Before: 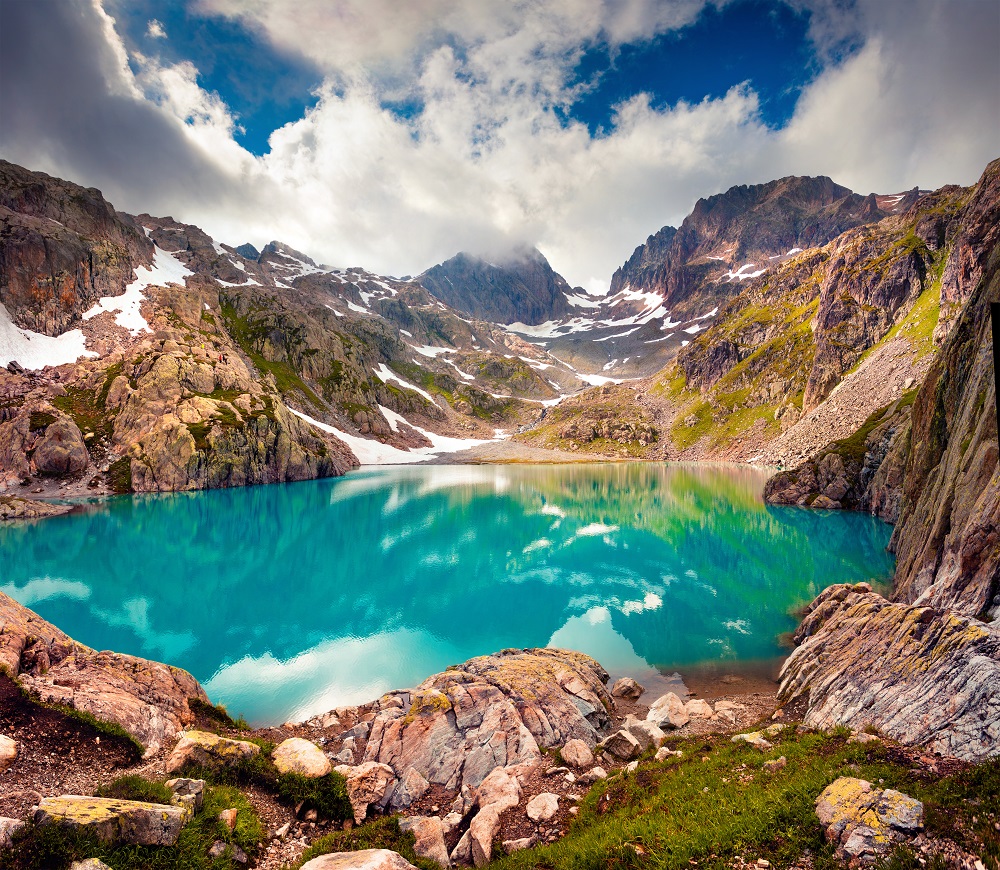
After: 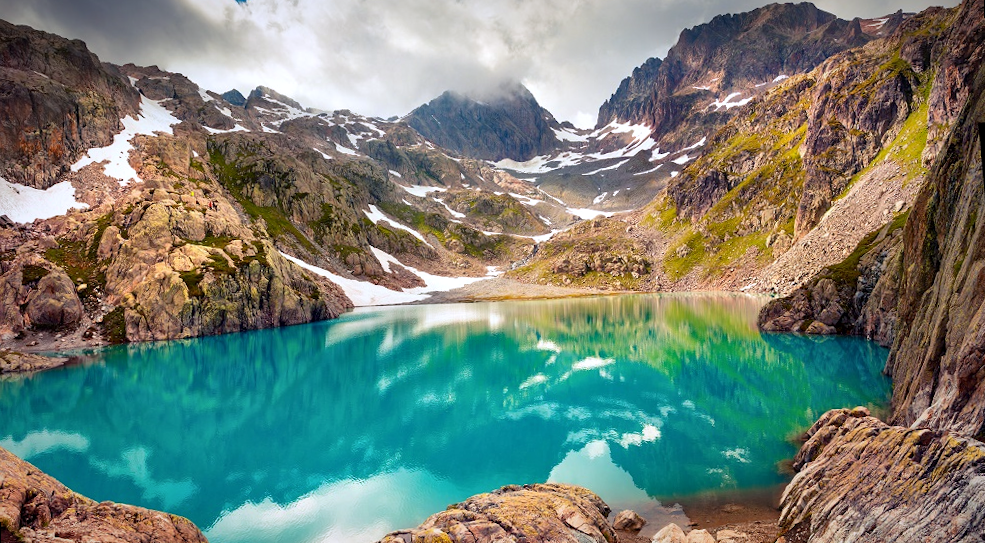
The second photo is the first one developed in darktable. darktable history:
crop: top 16.727%, bottom 16.727%
rgb curve: curves: ch2 [(0, 0) (0.567, 0.512) (1, 1)], mode RGB, independent channels
rotate and perspective: rotation -2°, crop left 0.022, crop right 0.978, crop top 0.049, crop bottom 0.951
white balance: red 0.984, blue 1.059
local contrast: mode bilateral grid, contrast 20, coarseness 50, detail 120%, midtone range 0.2
vignetting: fall-off start 80.87%, fall-off radius 61.59%, brightness -0.384, saturation 0.007, center (0, 0.007), automatic ratio true, width/height ratio 1.418
